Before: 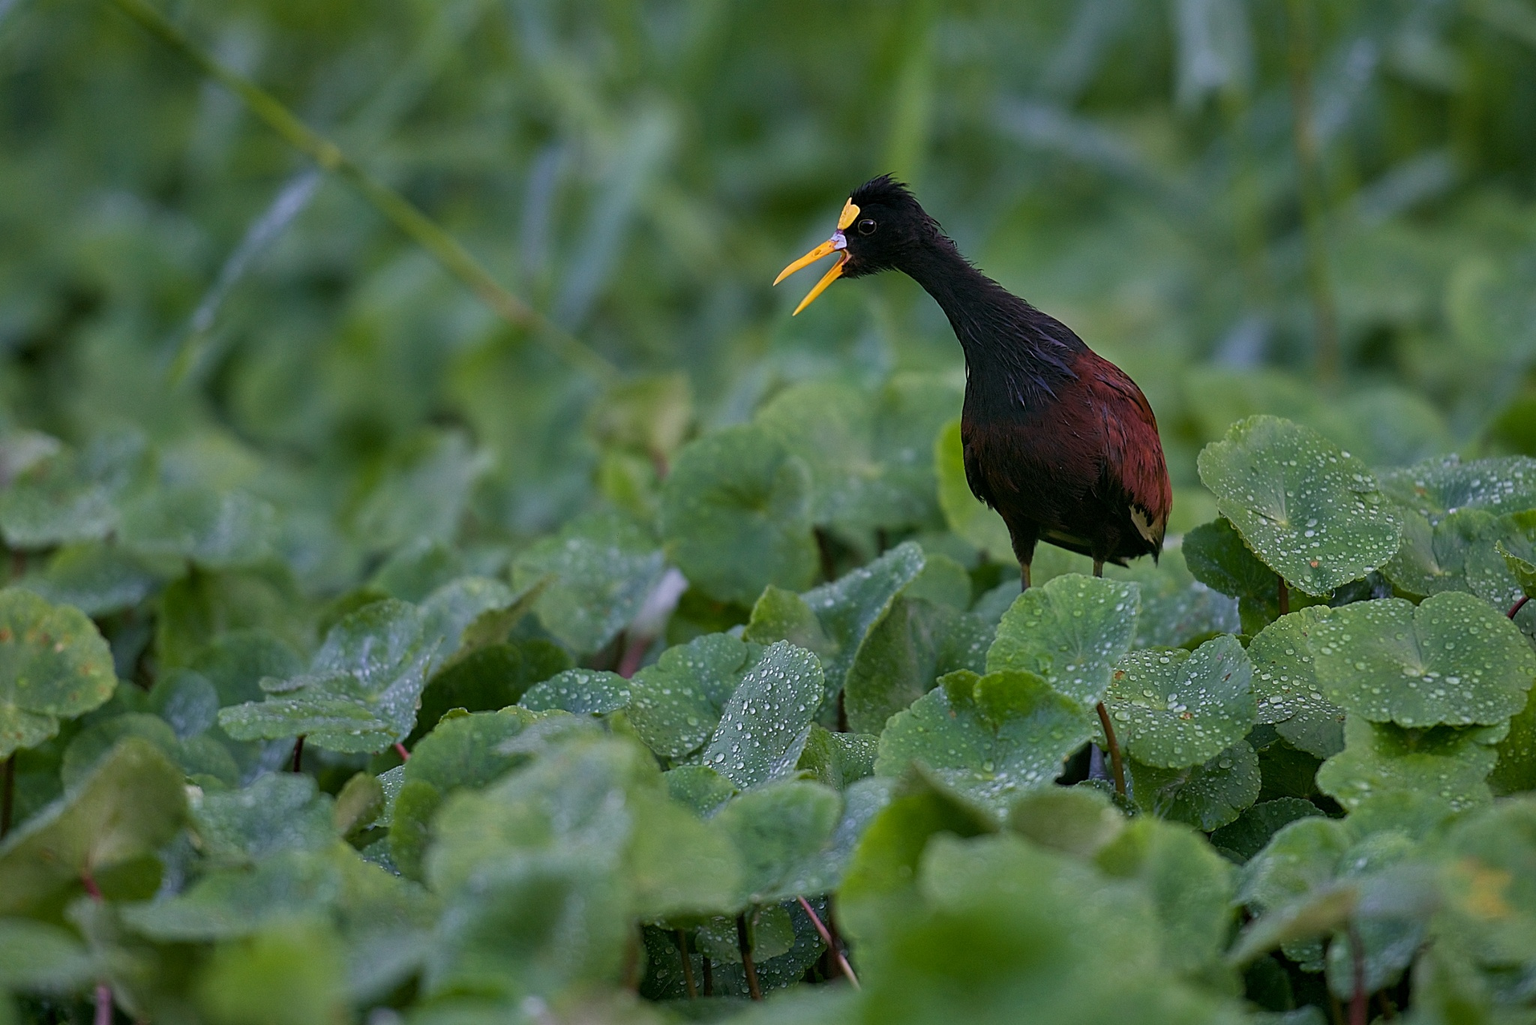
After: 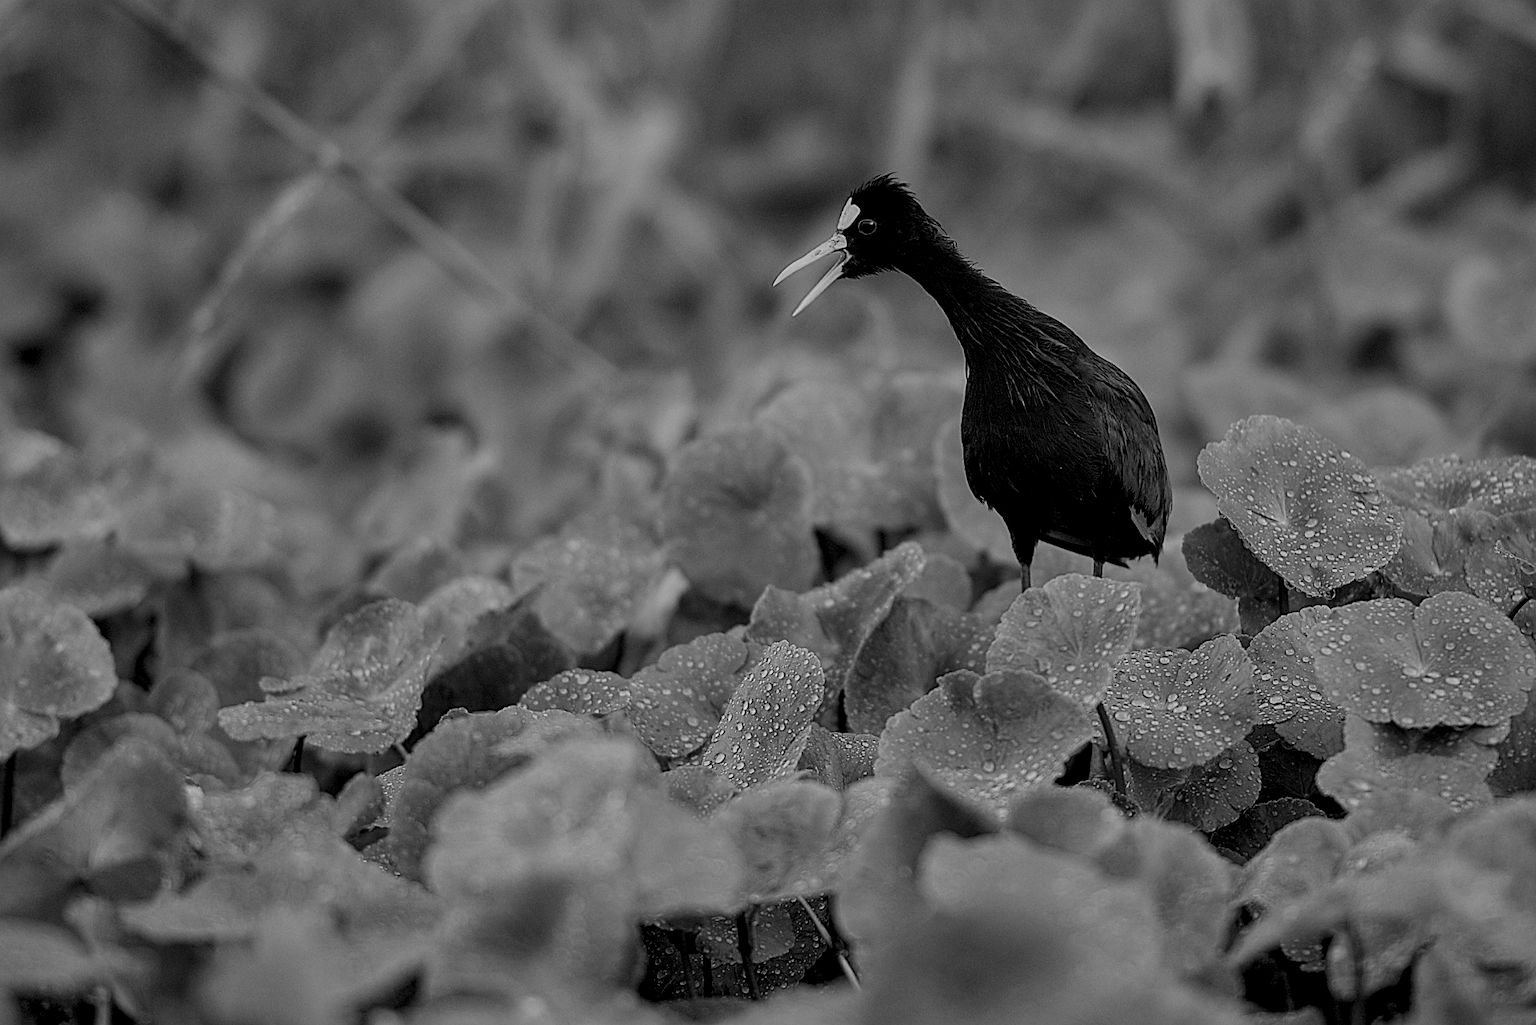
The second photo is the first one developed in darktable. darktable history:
sharpen: on, module defaults
local contrast: on, module defaults
monochrome: a 16.06, b 15.48, size 1
filmic rgb: black relative exposure -7.65 EV, white relative exposure 4.56 EV, hardness 3.61
